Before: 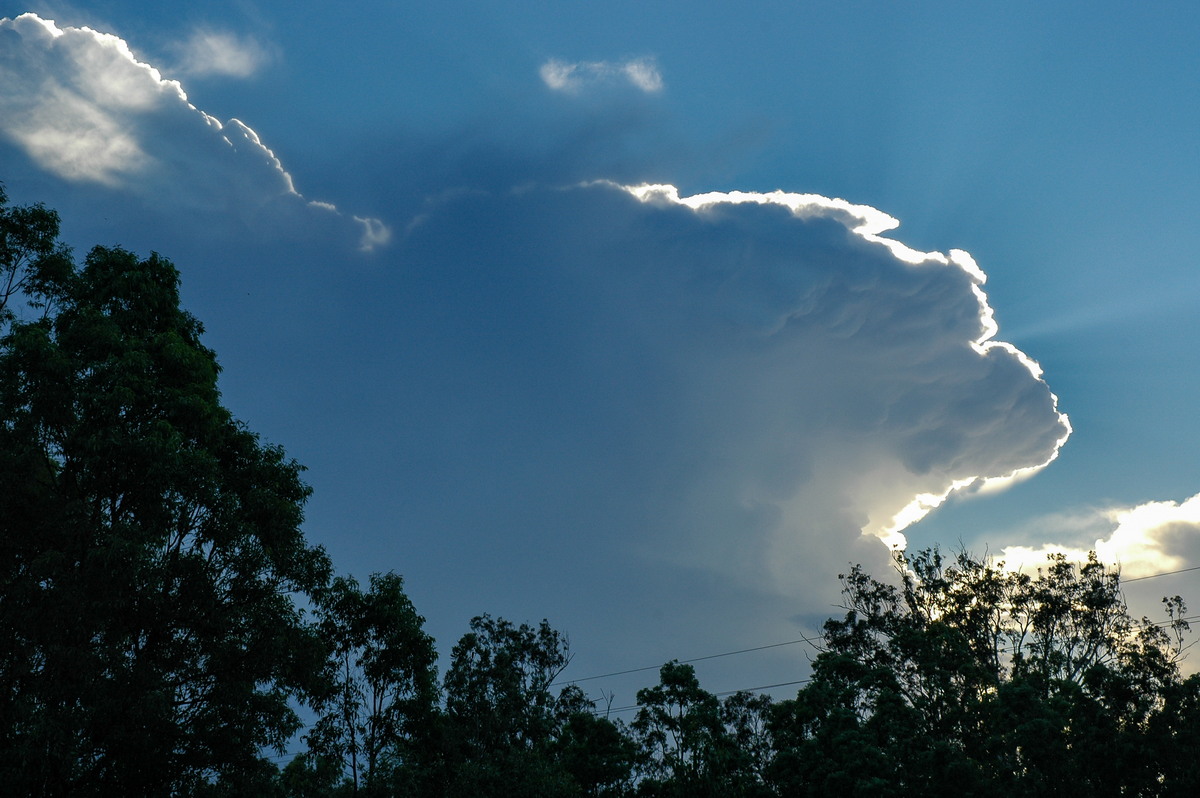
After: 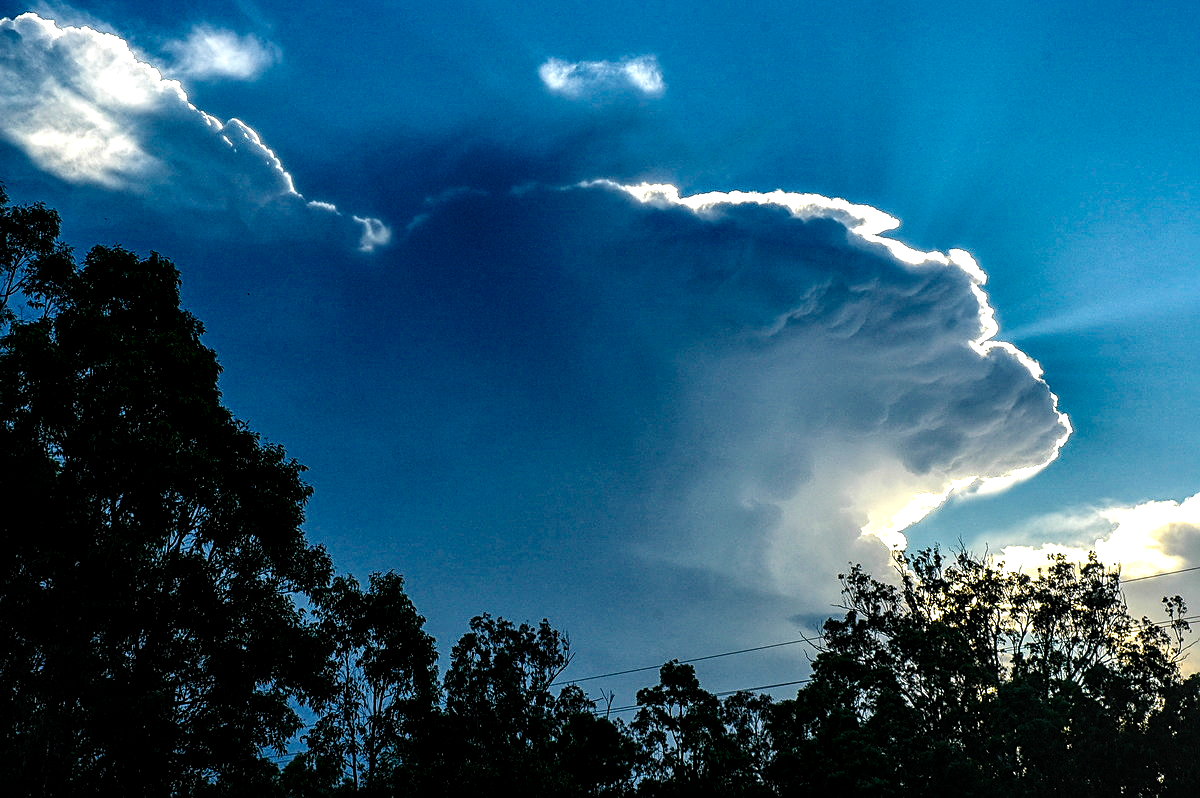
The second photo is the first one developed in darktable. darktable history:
color balance rgb: shadows lift › luminance -9.982%, perceptual saturation grading › global saturation 29.771%, global vibrance 16.342%, saturation formula JzAzBz (2021)
tone equalizer: -8 EV -0.72 EV, -7 EV -0.71 EV, -6 EV -0.627 EV, -5 EV -0.412 EV, -3 EV 0.366 EV, -2 EV 0.6 EV, -1 EV 0.687 EV, +0 EV 0.779 EV, edges refinement/feathering 500, mask exposure compensation -1.57 EV, preserve details no
local contrast: detail 150%
sharpen: on, module defaults
